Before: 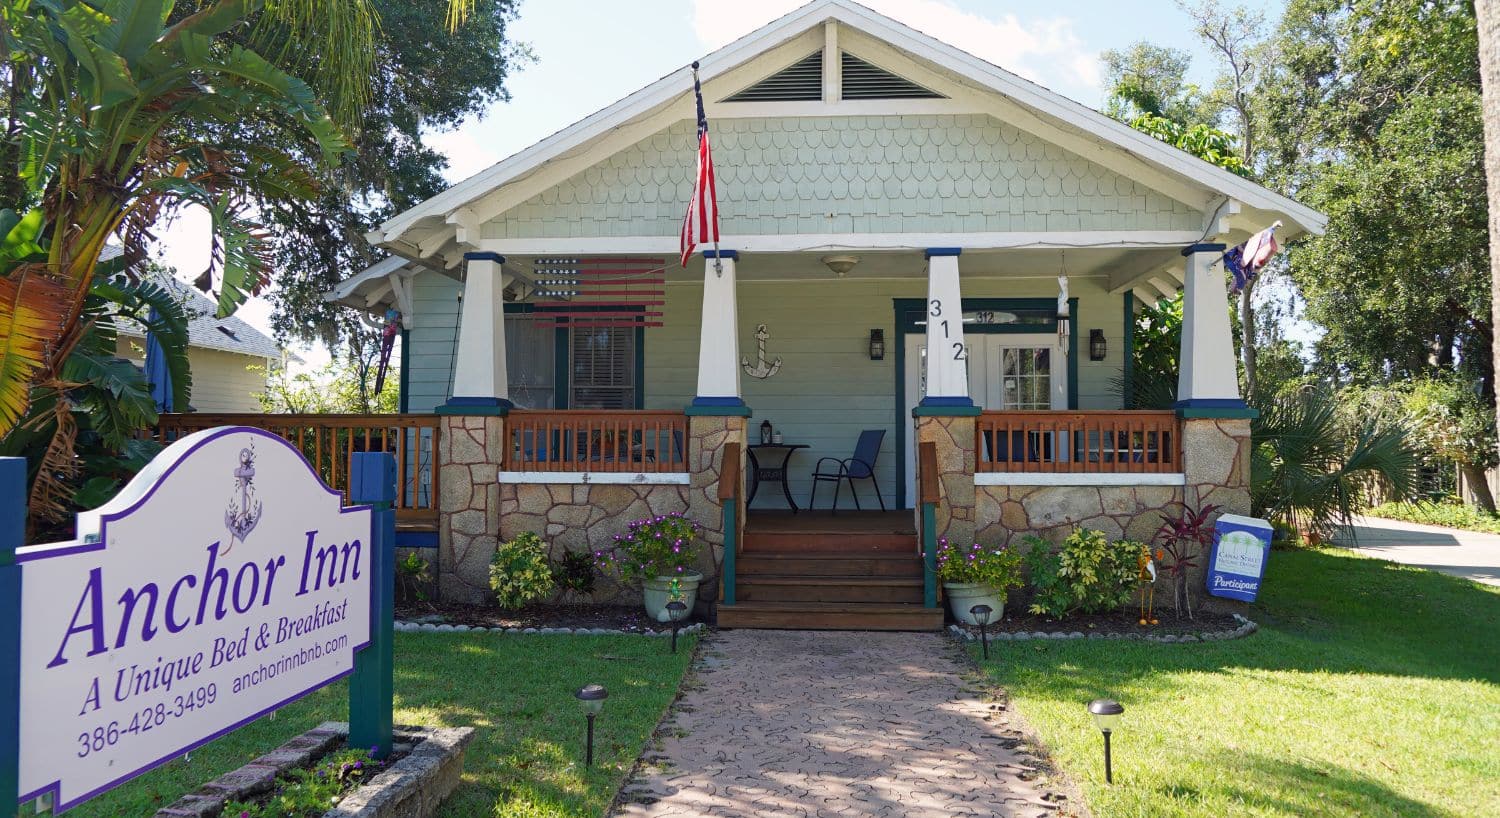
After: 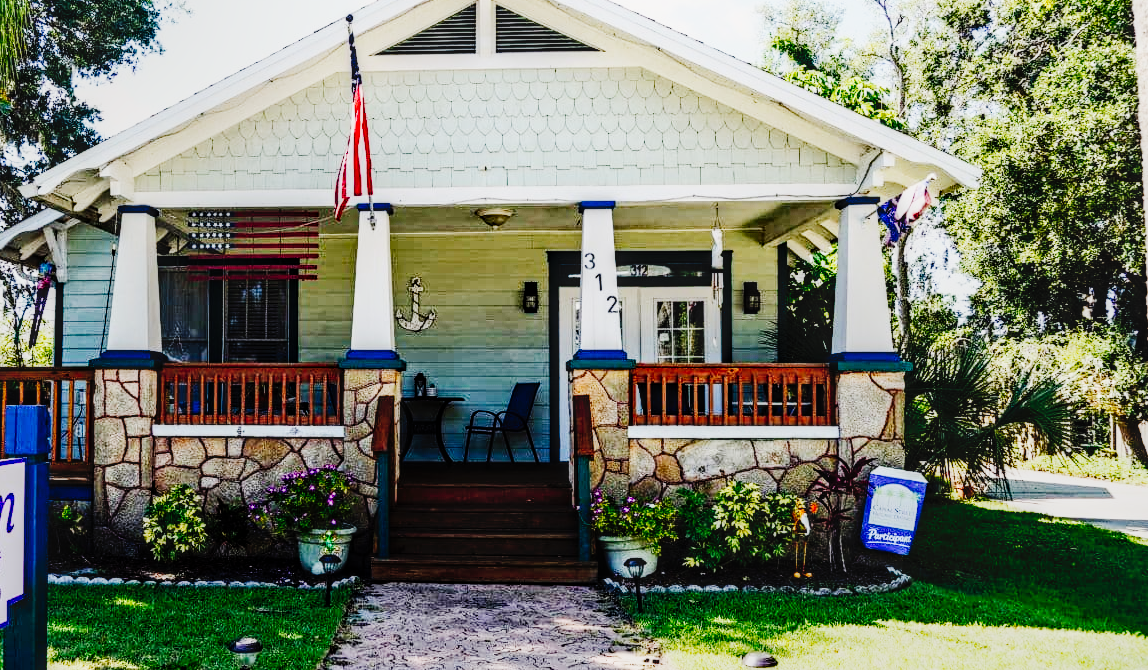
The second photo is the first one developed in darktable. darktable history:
contrast brightness saturation: contrast 0.2, brightness 0.15, saturation 0.14
sigmoid: contrast 1.7, skew -0.2, preserve hue 0%, red attenuation 0.1, red rotation 0.035, green attenuation 0.1, green rotation -0.017, blue attenuation 0.15, blue rotation -0.052, base primaries Rec2020
tone curve: curves: ch0 [(0, 0) (0.003, 0.002) (0.011, 0.006) (0.025, 0.012) (0.044, 0.021) (0.069, 0.027) (0.1, 0.035) (0.136, 0.06) (0.177, 0.108) (0.224, 0.173) (0.277, 0.26) (0.335, 0.353) (0.399, 0.453) (0.468, 0.555) (0.543, 0.641) (0.623, 0.724) (0.709, 0.792) (0.801, 0.857) (0.898, 0.918) (1, 1)], preserve colors none
exposure: exposure 0.131 EV, compensate highlight preservation false
crop: left 23.095%, top 5.827%, bottom 11.854%
tone equalizer: -8 EV -0.417 EV, -7 EV -0.389 EV, -6 EV -0.333 EV, -5 EV -0.222 EV, -3 EV 0.222 EV, -2 EV 0.333 EV, -1 EV 0.389 EV, +0 EV 0.417 EV, edges refinement/feathering 500, mask exposure compensation -1.57 EV, preserve details no
local contrast: highlights 25%, detail 130%
haze removal: compatibility mode true, adaptive false
